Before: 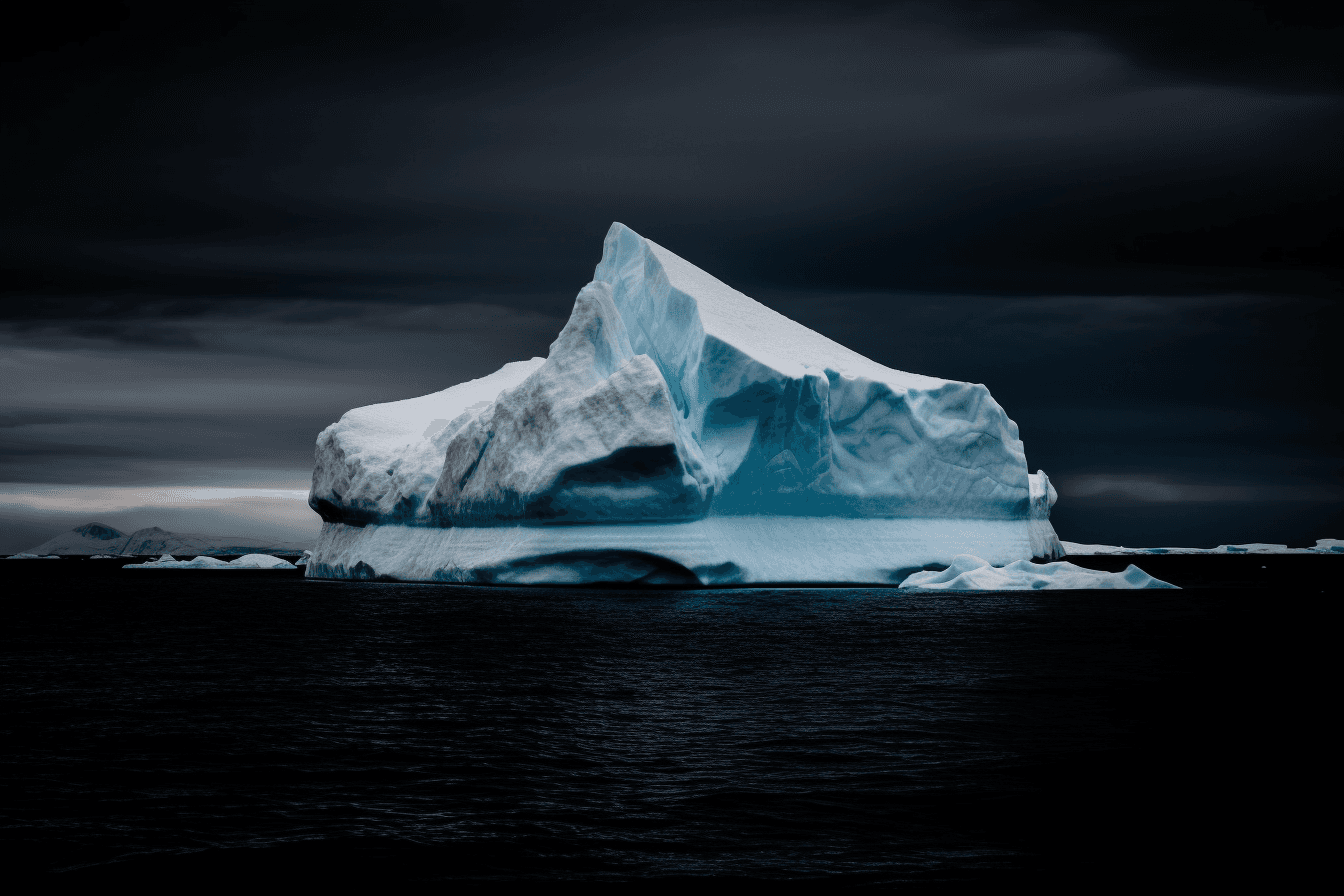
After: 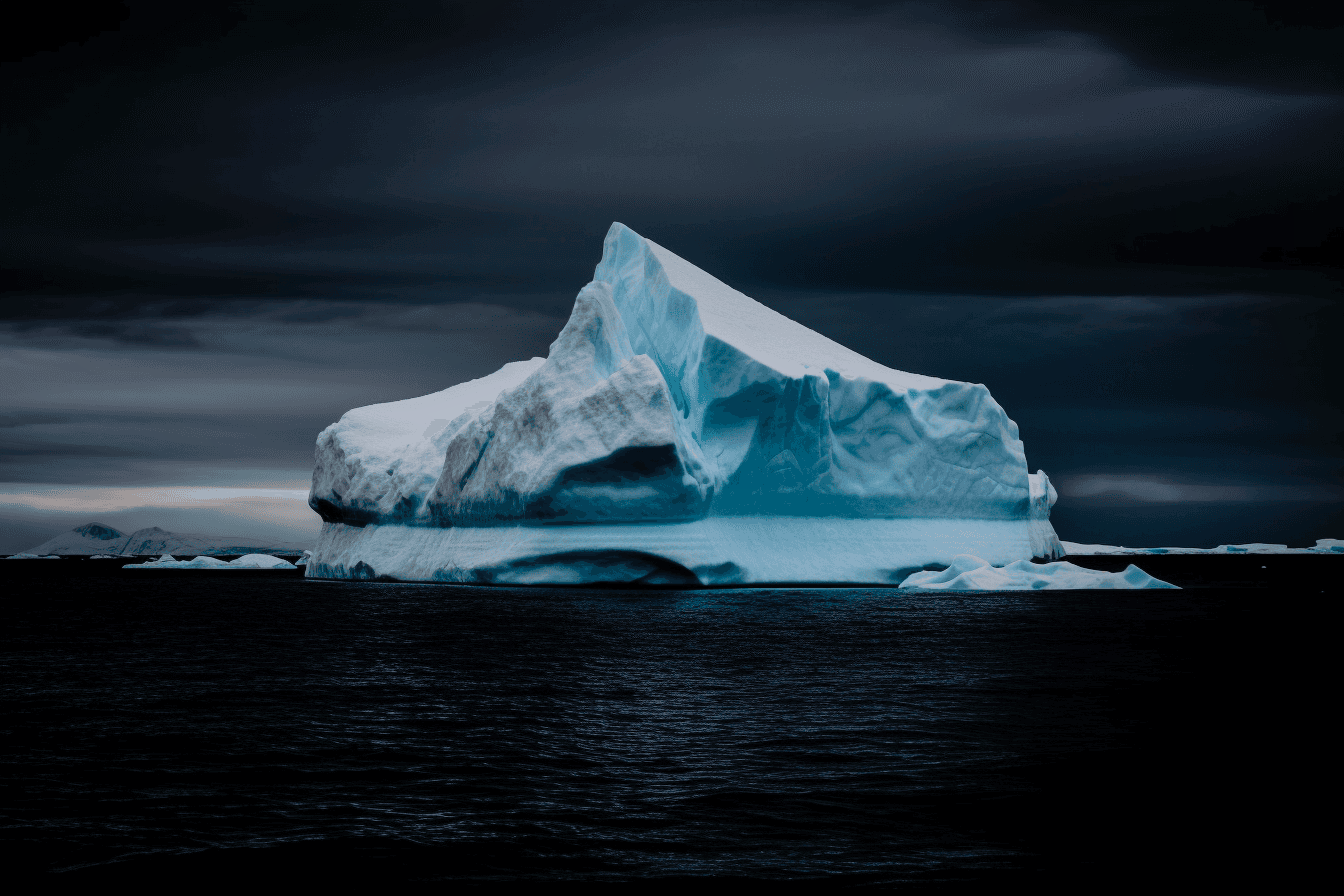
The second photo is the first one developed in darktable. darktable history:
velvia: strength 36.57%
shadows and highlights: shadows 40, highlights -60
